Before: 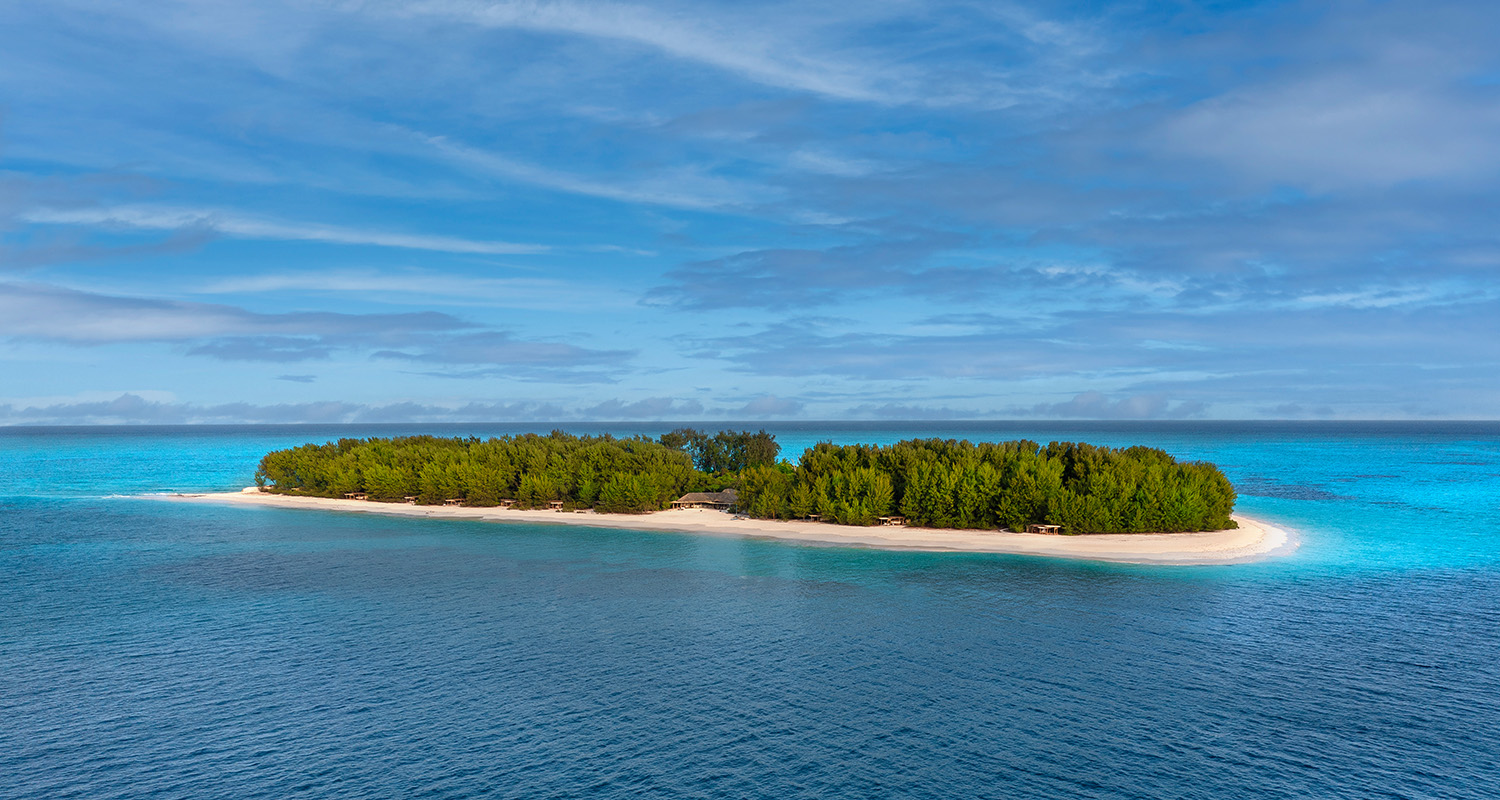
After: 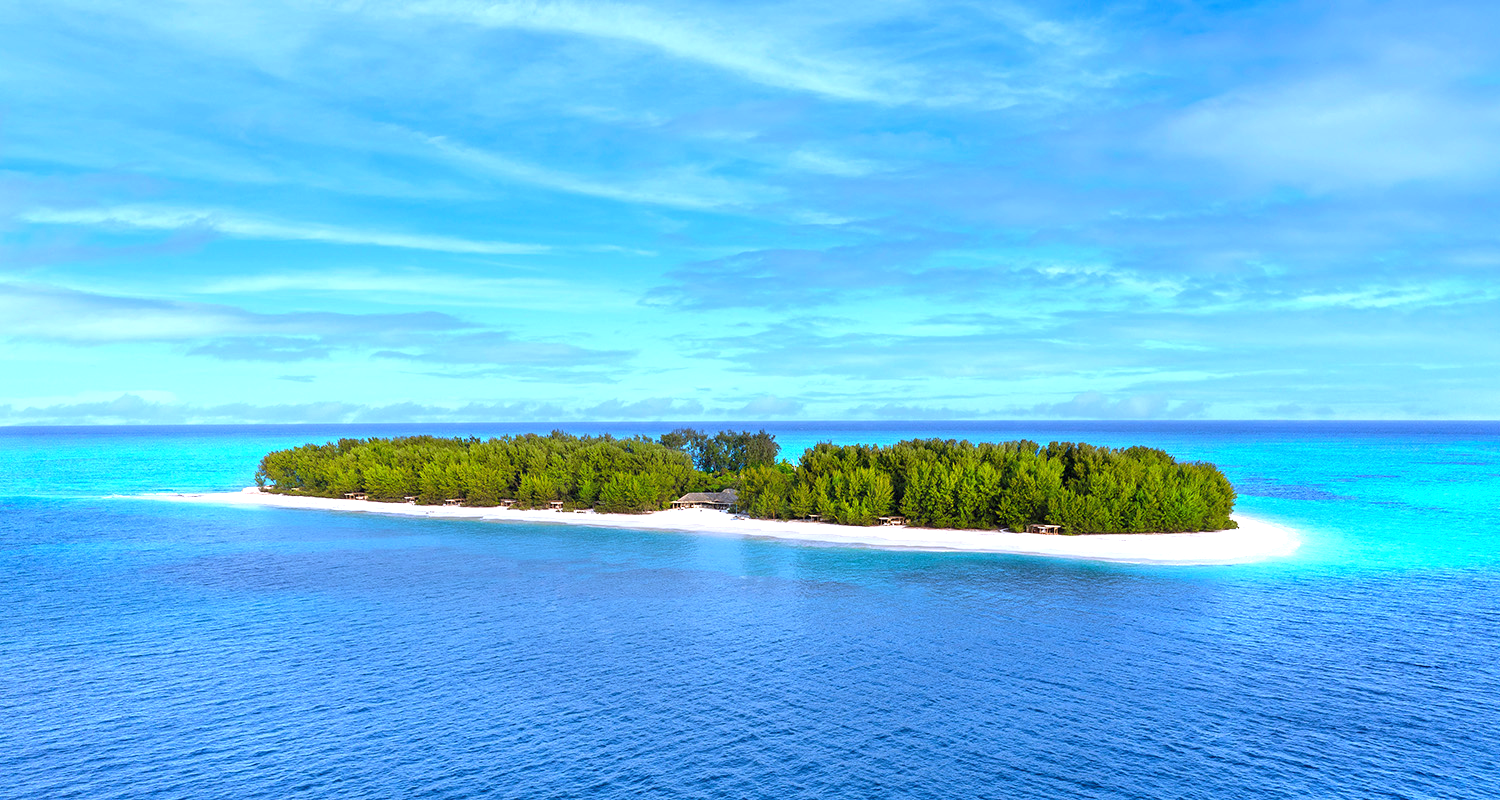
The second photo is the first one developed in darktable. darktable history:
exposure: exposure 1 EV, compensate highlight preservation false
white balance: red 0.871, blue 1.249
